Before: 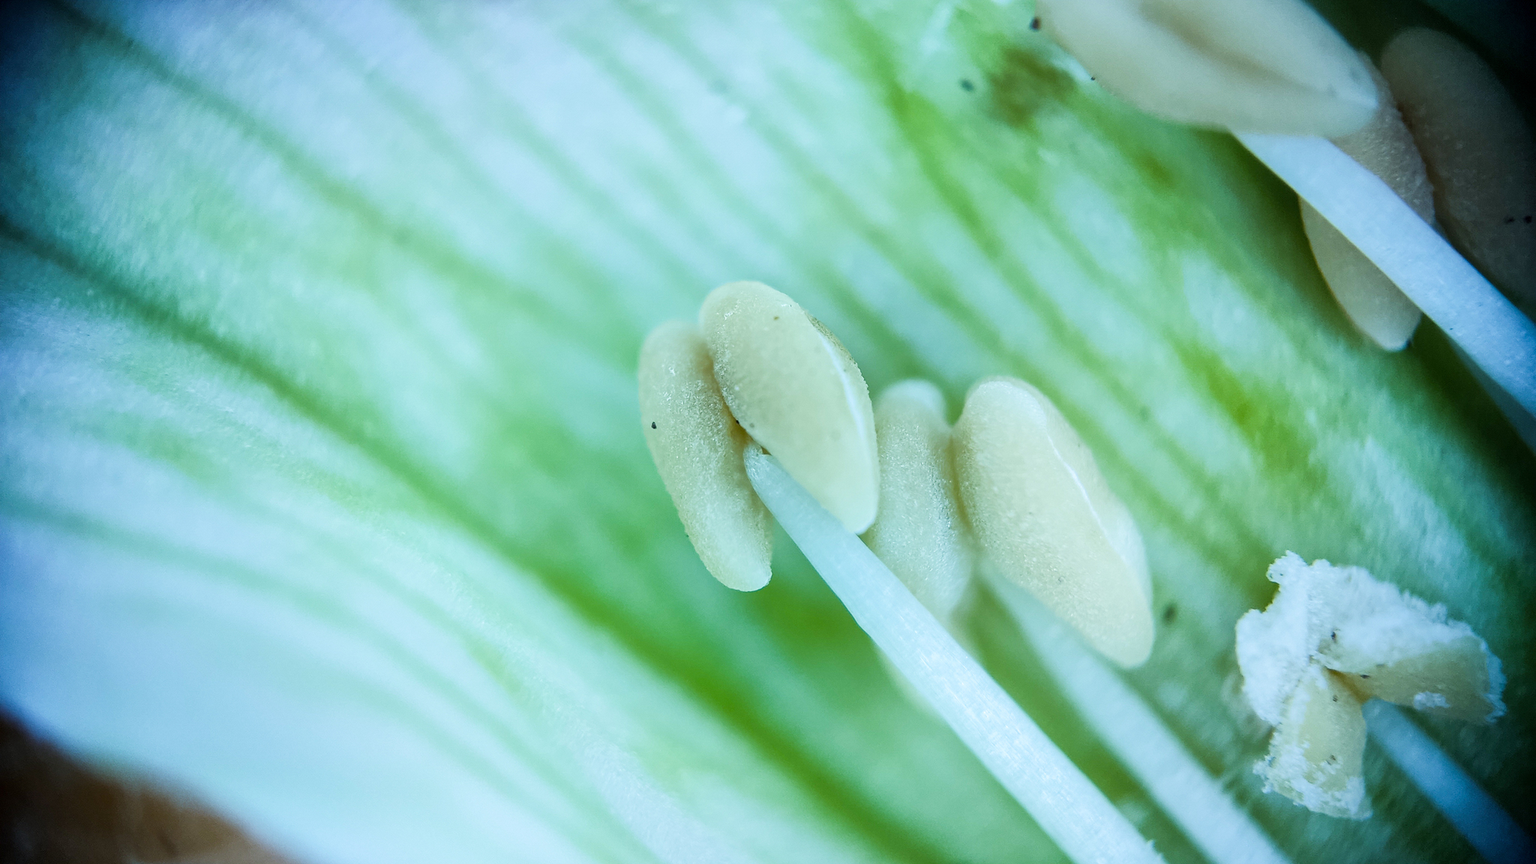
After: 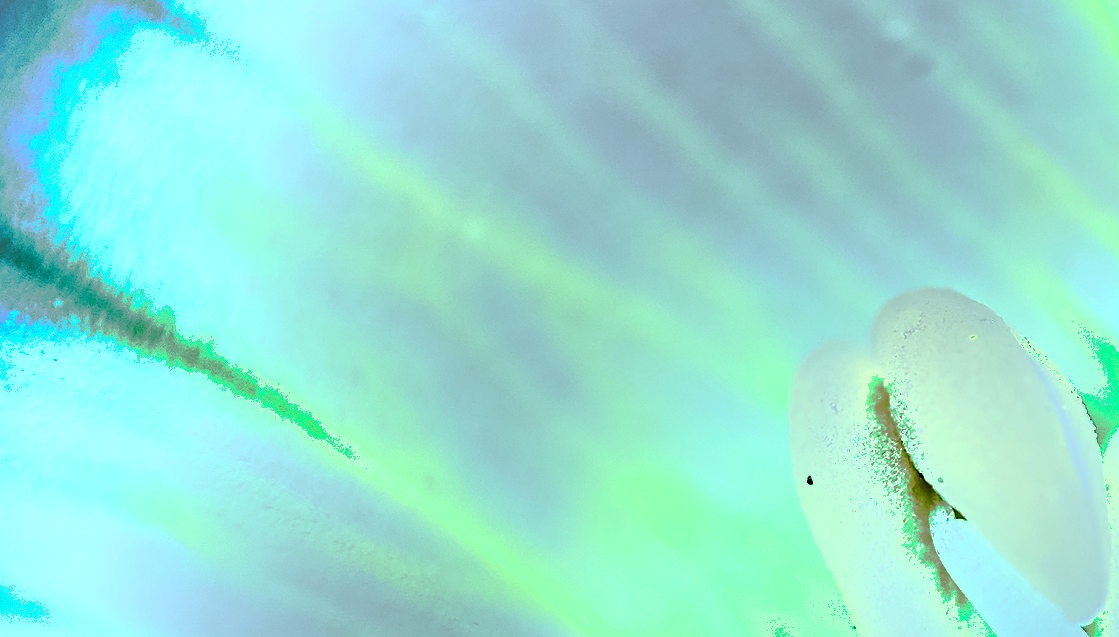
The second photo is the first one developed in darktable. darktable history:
crop and rotate: left 3.059%, top 7.593%, right 42.292%, bottom 37.084%
sharpen: on, module defaults
exposure: black level correction 0, exposure 1.097 EV, compensate exposure bias true, compensate highlight preservation false
tone curve: curves: ch0 [(0, 0) (0.003, 0.437) (0.011, 0.438) (0.025, 0.441) (0.044, 0.441) (0.069, 0.441) (0.1, 0.444) (0.136, 0.447) (0.177, 0.452) (0.224, 0.457) (0.277, 0.466) (0.335, 0.485) (0.399, 0.514) (0.468, 0.558) (0.543, 0.616) (0.623, 0.686) (0.709, 0.76) (0.801, 0.803) (0.898, 0.825) (1, 1)], preserve colors none
tone equalizer: -8 EV -0.442 EV, -7 EV -0.402 EV, -6 EV -0.341 EV, -5 EV -0.191 EV, -3 EV 0.215 EV, -2 EV 0.327 EV, -1 EV 0.399 EV, +0 EV 0.446 EV
color balance rgb: perceptual saturation grading › global saturation 20%, perceptual saturation grading › highlights -25.04%, perceptual saturation grading › shadows 25.617%
shadows and highlights: shadows 49.24, highlights -42.15, soften with gaussian
